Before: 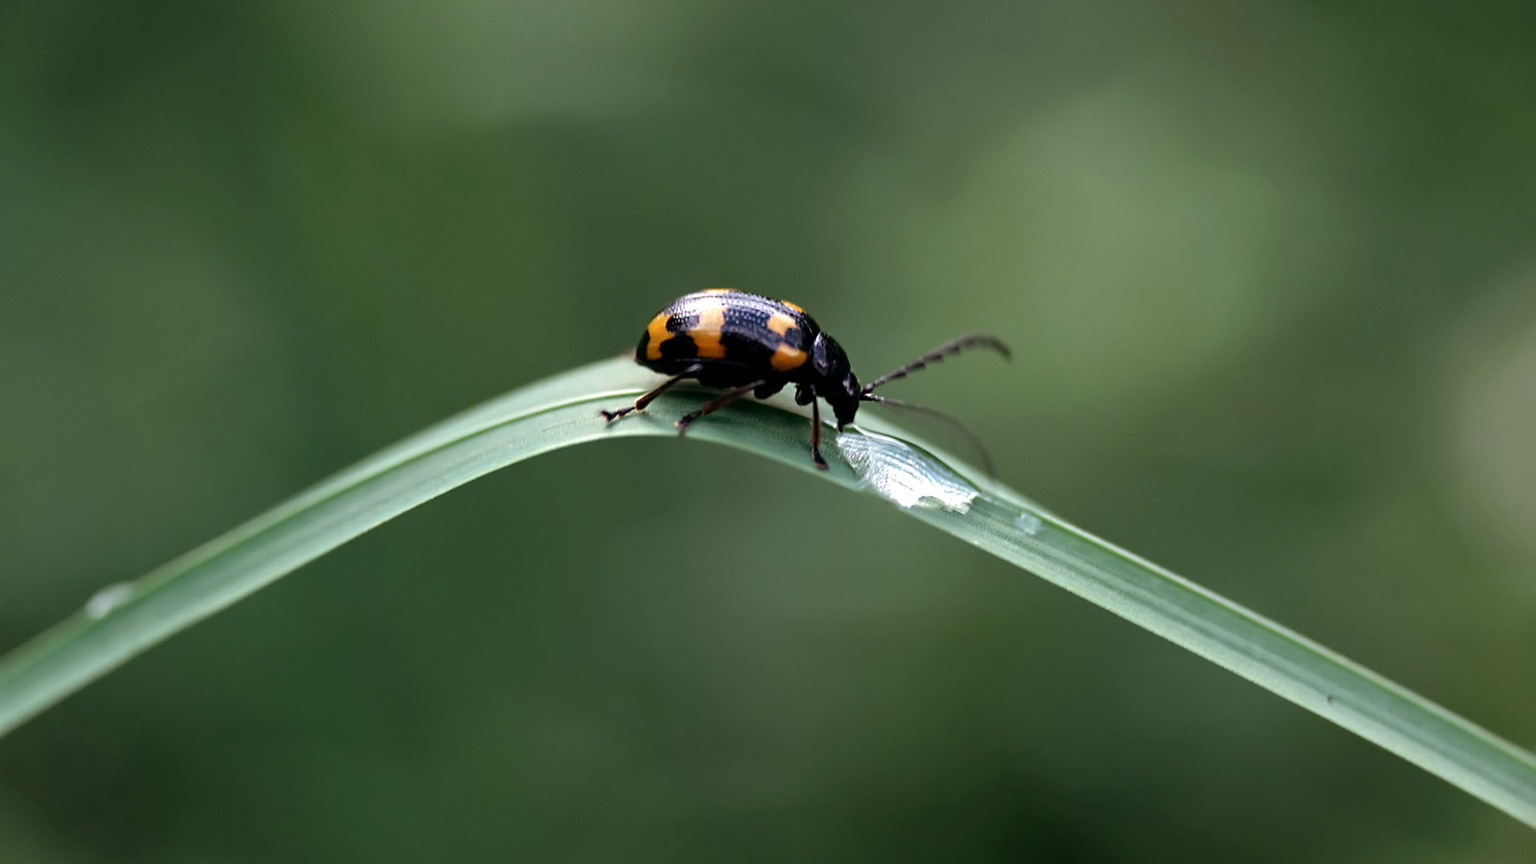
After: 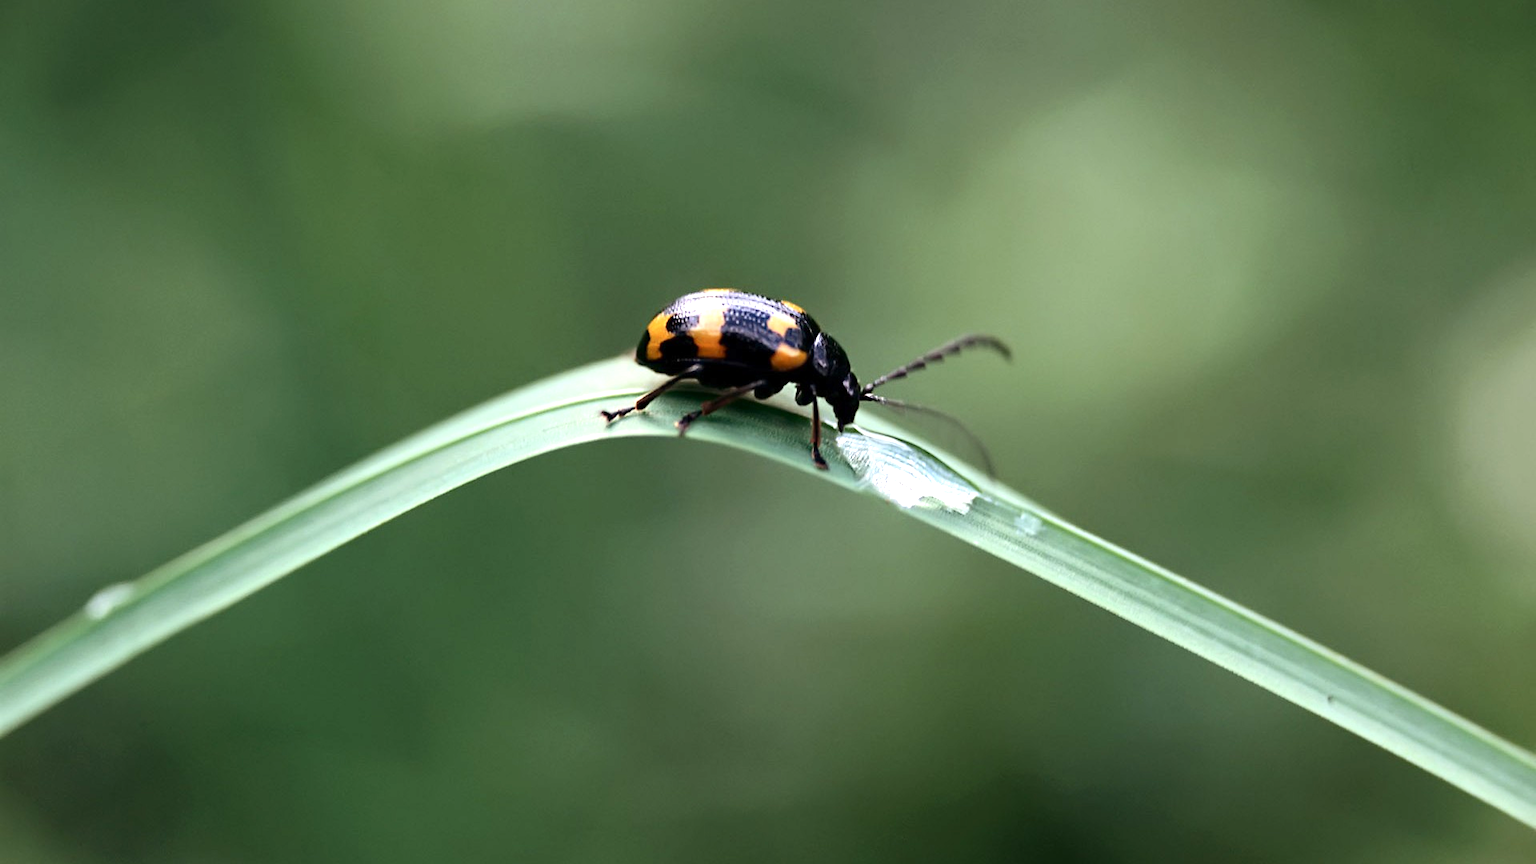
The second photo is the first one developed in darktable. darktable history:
exposure: exposure 0.606 EV, compensate highlight preservation false
contrast brightness saturation: contrast 0.153, brightness 0.042
